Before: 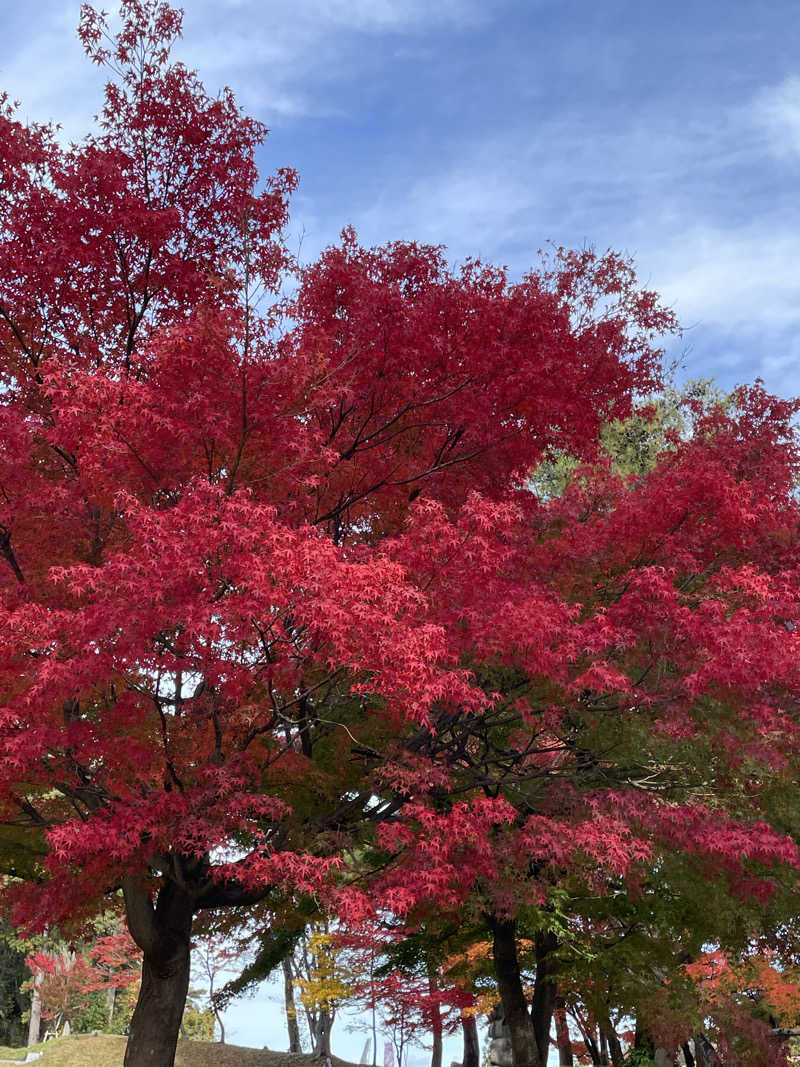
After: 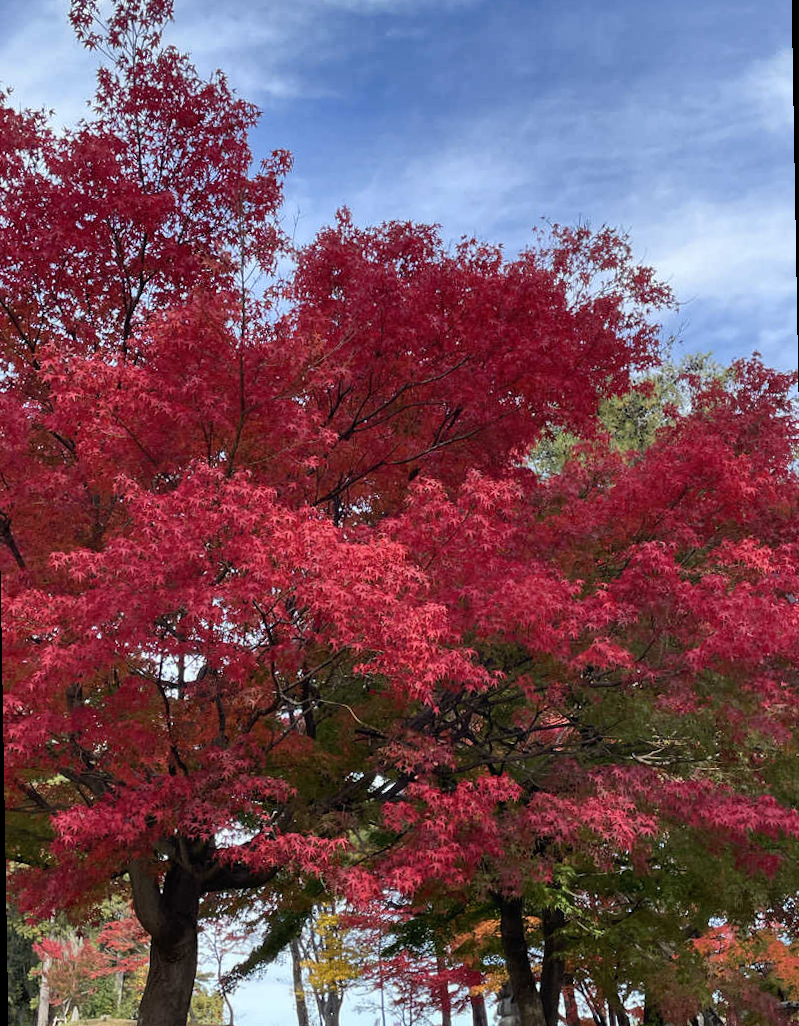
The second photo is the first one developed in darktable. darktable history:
rotate and perspective: rotation -1°, crop left 0.011, crop right 0.989, crop top 0.025, crop bottom 0.975
shadows and highlights: shadows 19.13, highlights -83.41, soften with gaussian
